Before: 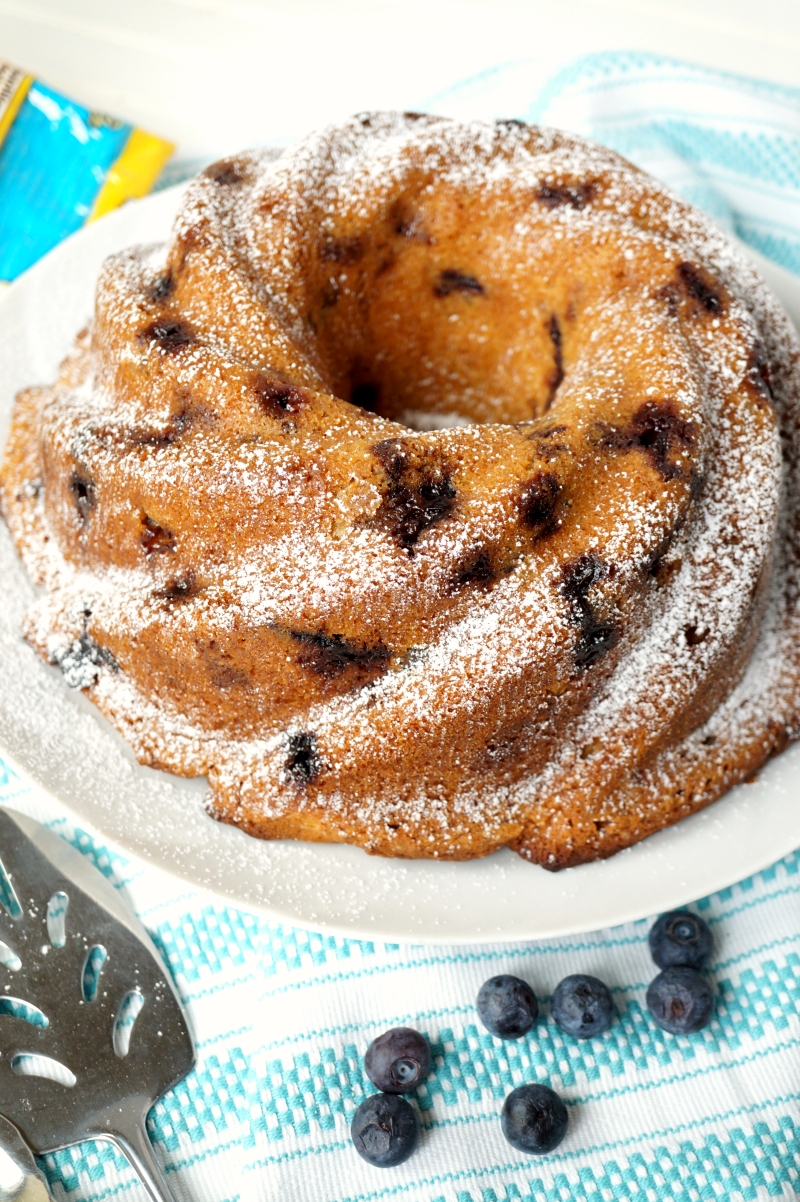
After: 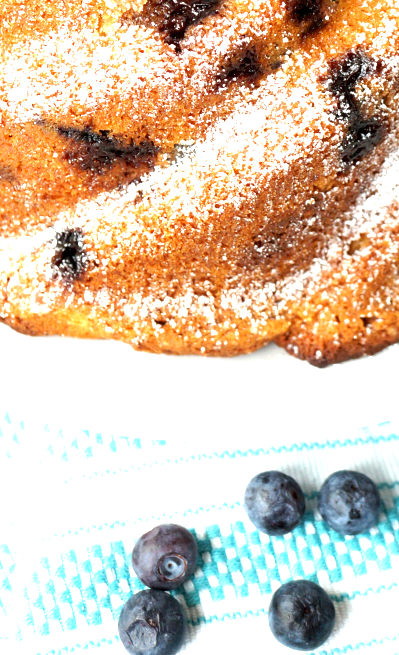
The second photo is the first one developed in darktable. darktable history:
exposure: black level correction 0, exposure 1.097 EV, compensate highlight preservation false
crop: left 29.207%, top 41.941%, right 20.887%, bottom 3.512%
